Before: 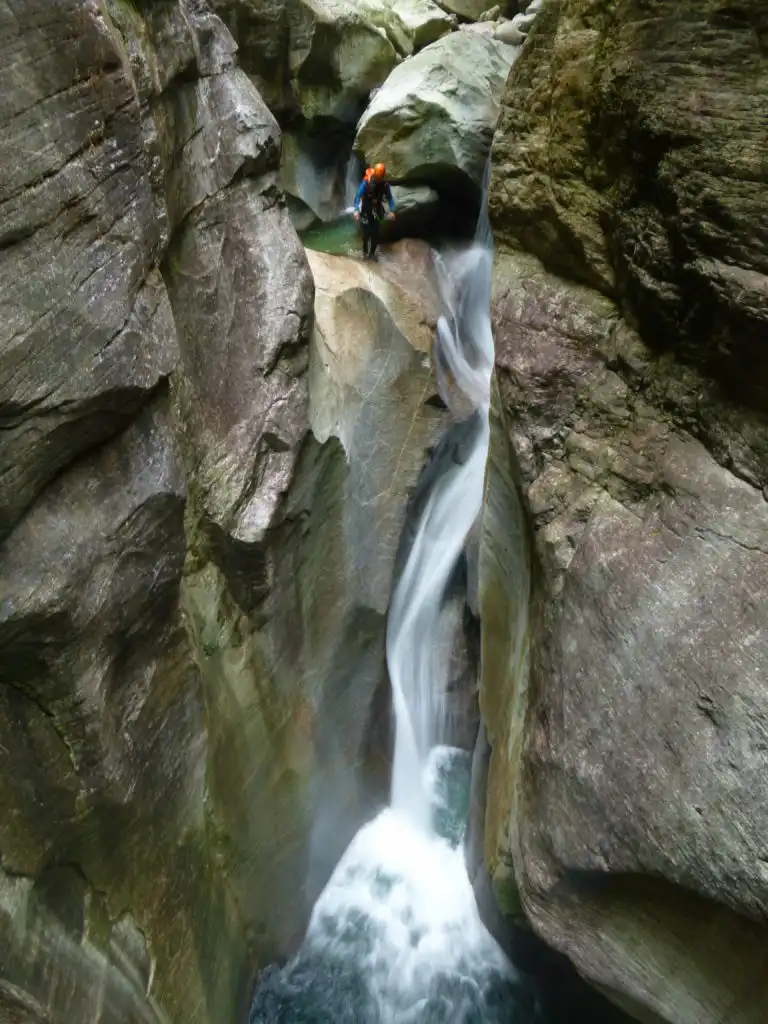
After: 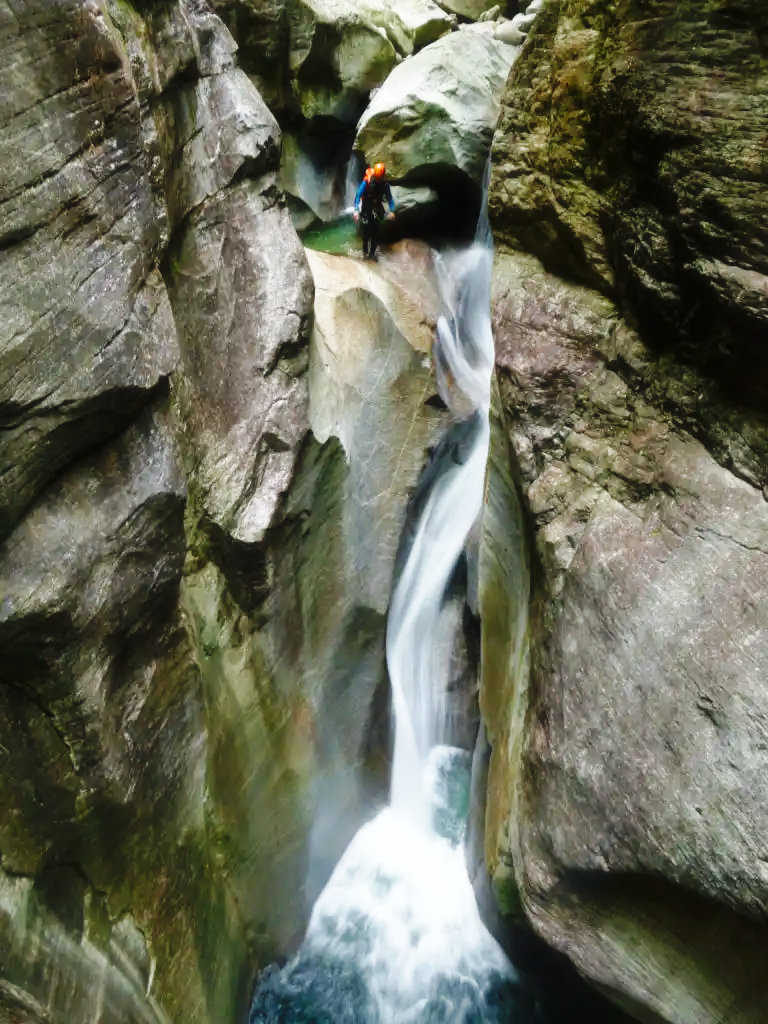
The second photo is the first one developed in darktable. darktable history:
base curve: curves: ch0 [(0, 0) (0.036, 0.025) (0.121, 0.166) (0.206, 0.329) (0.605, 0.79) (1, 1)], preserve colors none
tone equalizer: smoothing diameter 24.79%, edges refinement/feathering 12.09, preserve details guided filter
haze removal: strength -0.097, adaptive false
